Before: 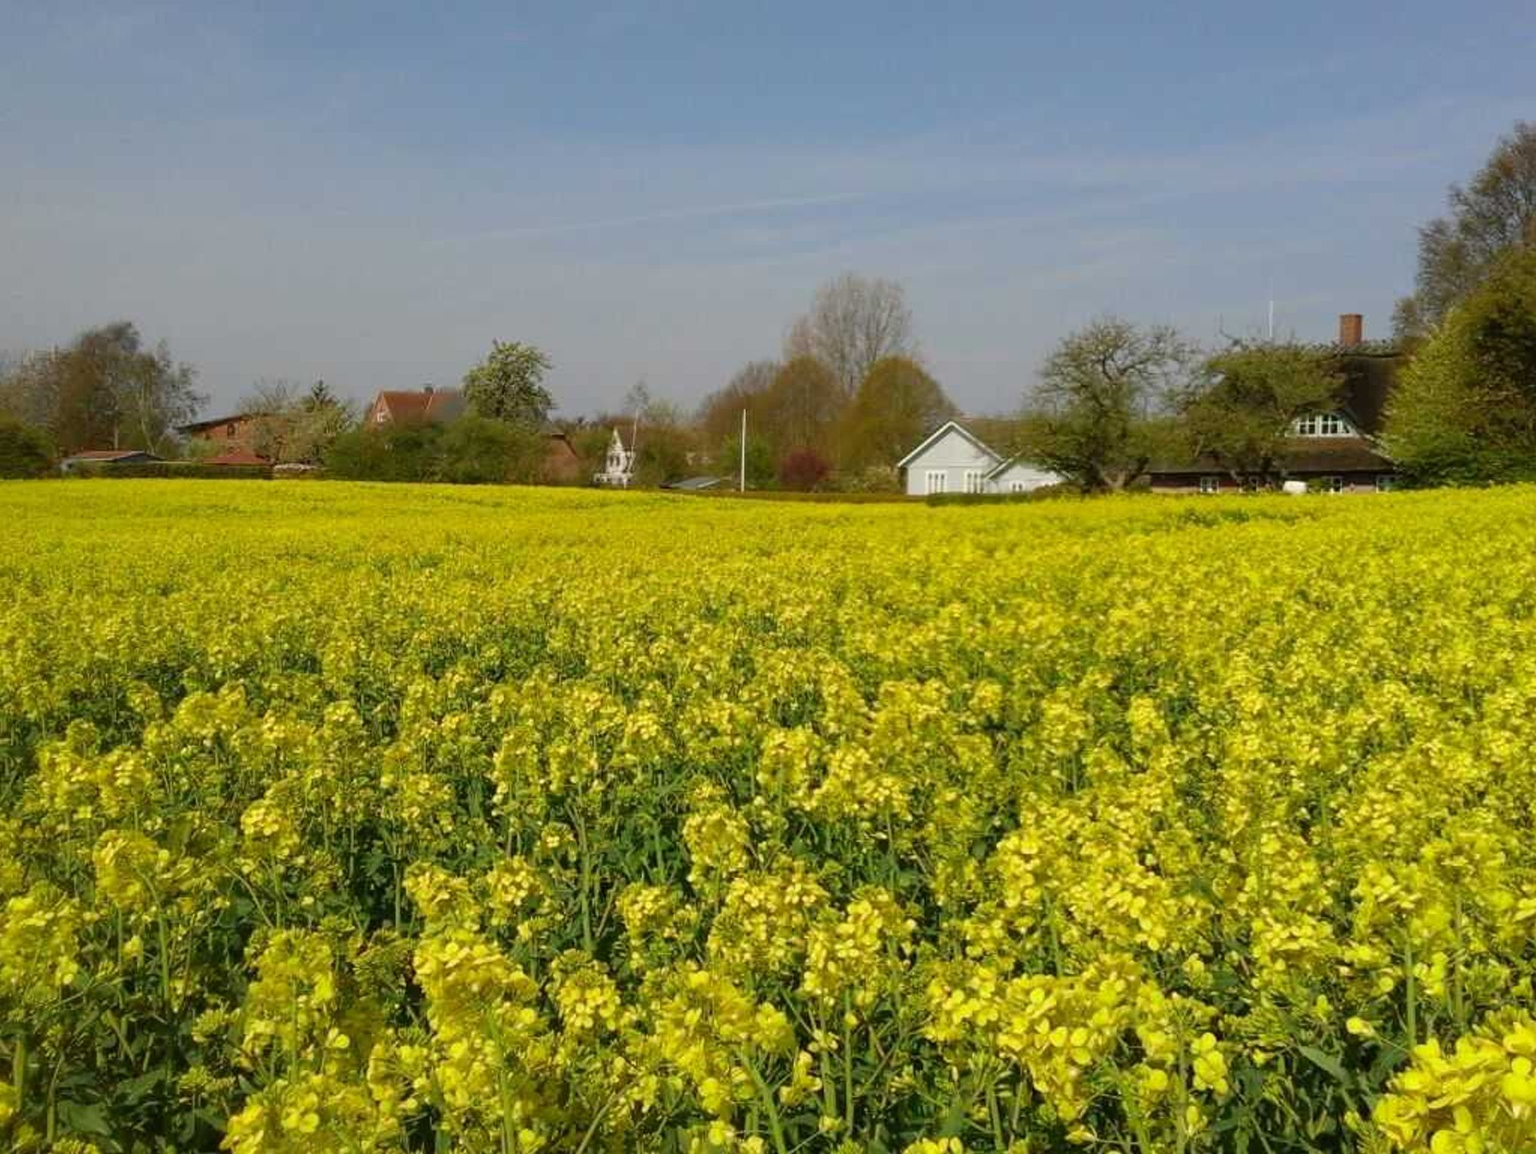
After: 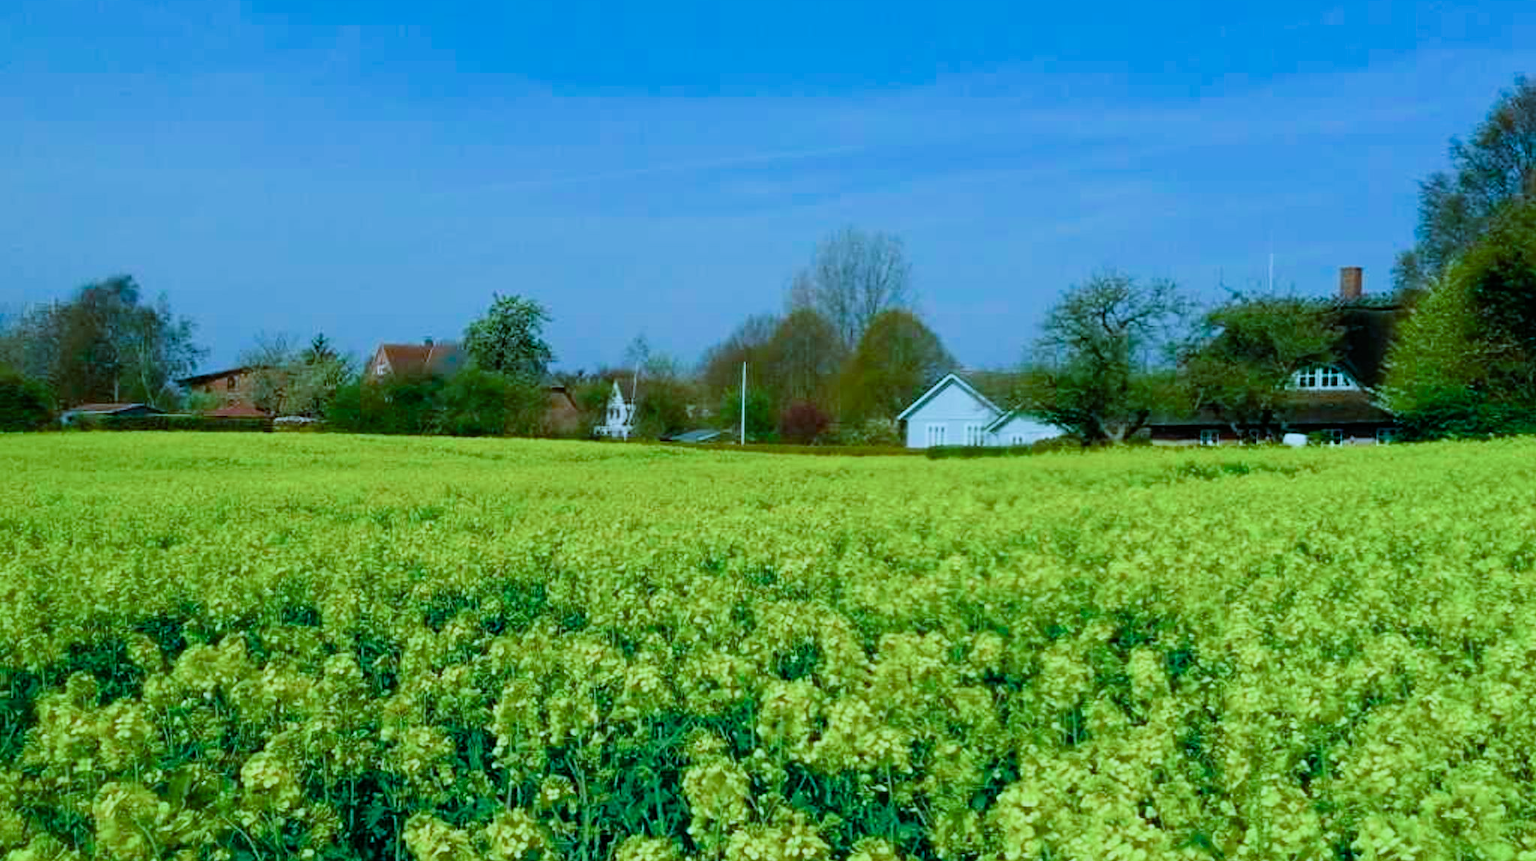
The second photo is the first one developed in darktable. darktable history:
color calibration: illuminant custom, x 0.431, y 0.394, temperature 3073.58 K, gamut compression 0.989
color balance rgb: shadows lift › chroma 2.039%, shadows lift › hue 217.52°, linear chroma grading › global chroma 0.464%, perceptual saturation grading › global saturation 0.697%, perceptual saturation grading › mid-tones 6.178%, perceptual saturation grading › shadows 71.643%
filmic rgb: black relative exposure -16 EV, white relative exposure 5.26 EV, hardness 5.92, contrast 1.262
crop: top 4.126%, bottom 21.144%
